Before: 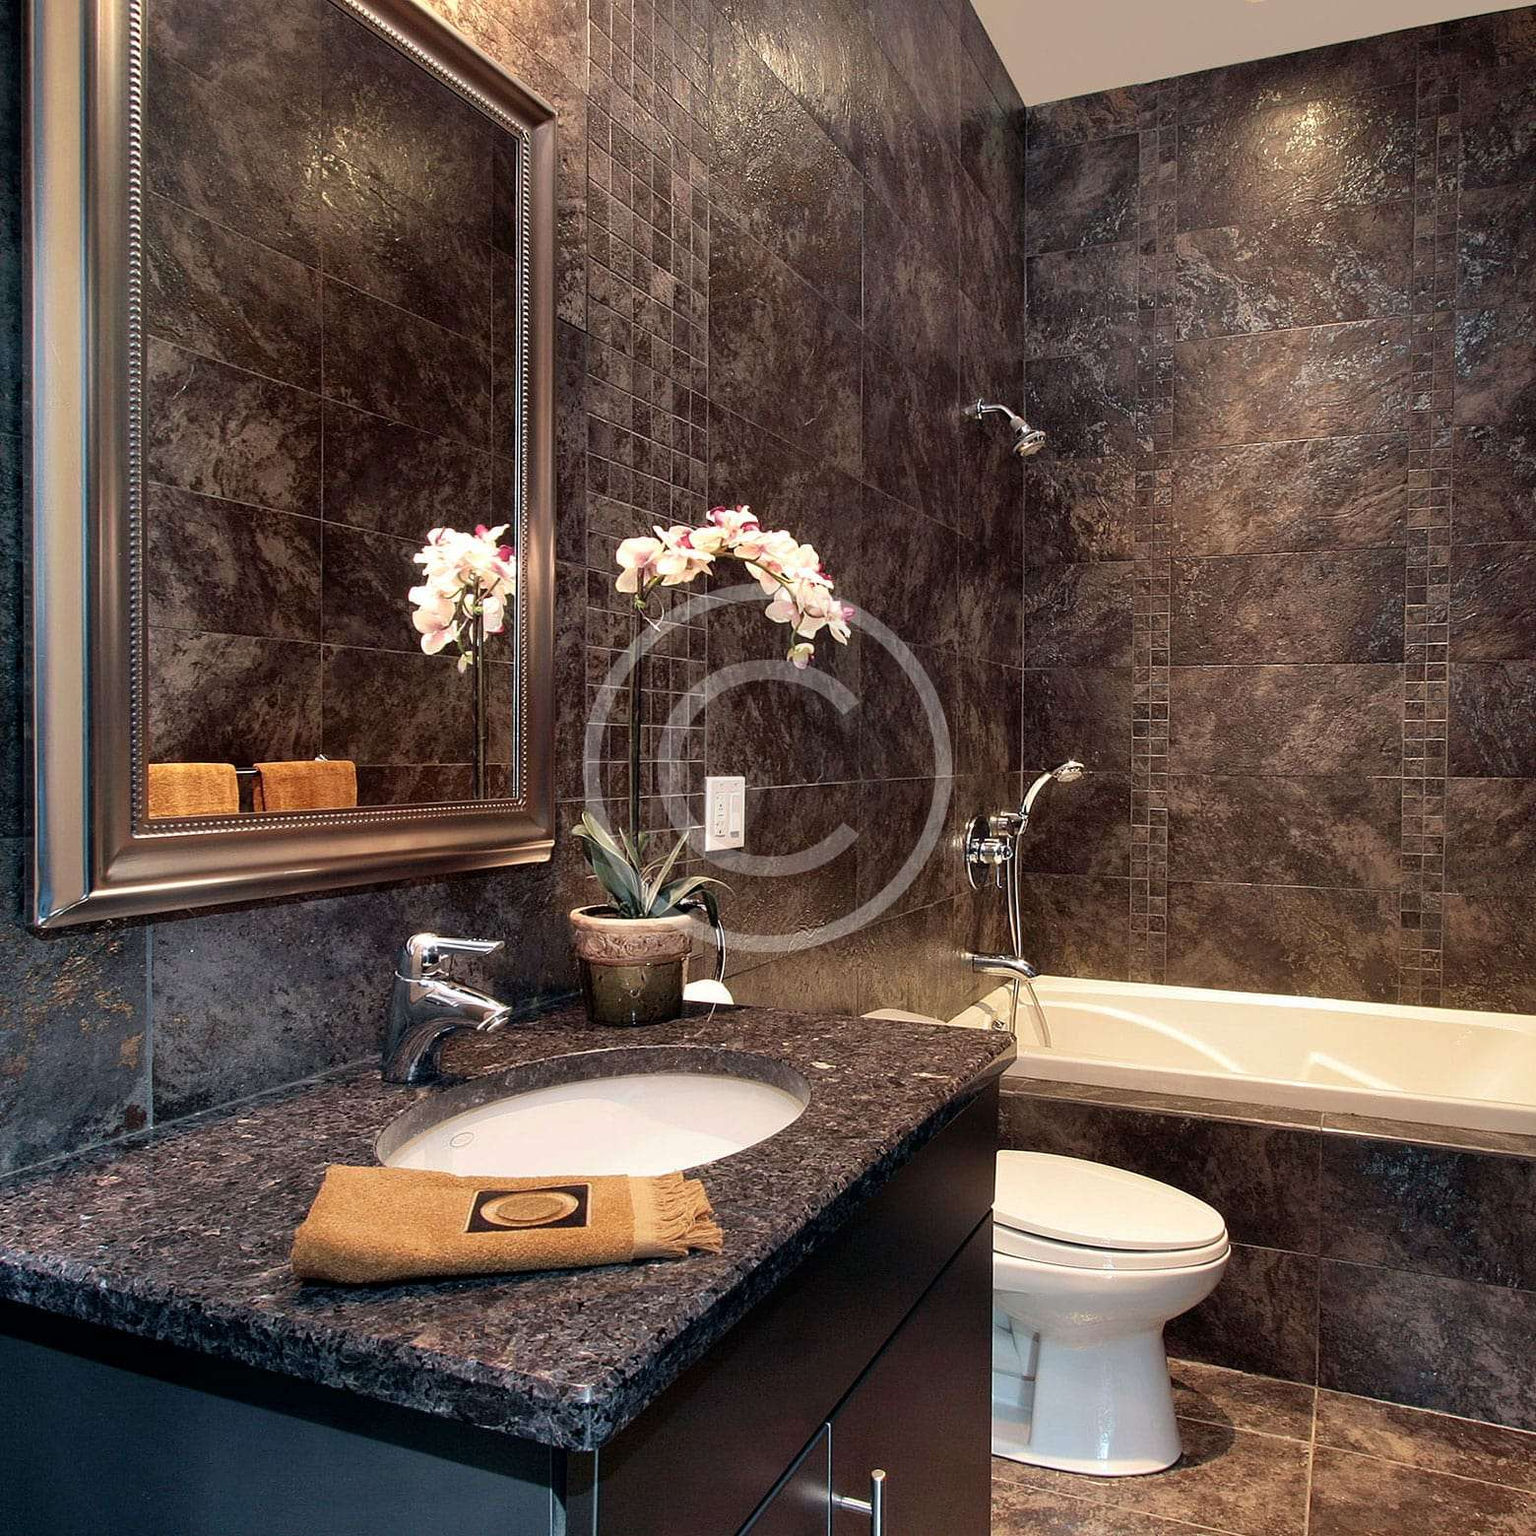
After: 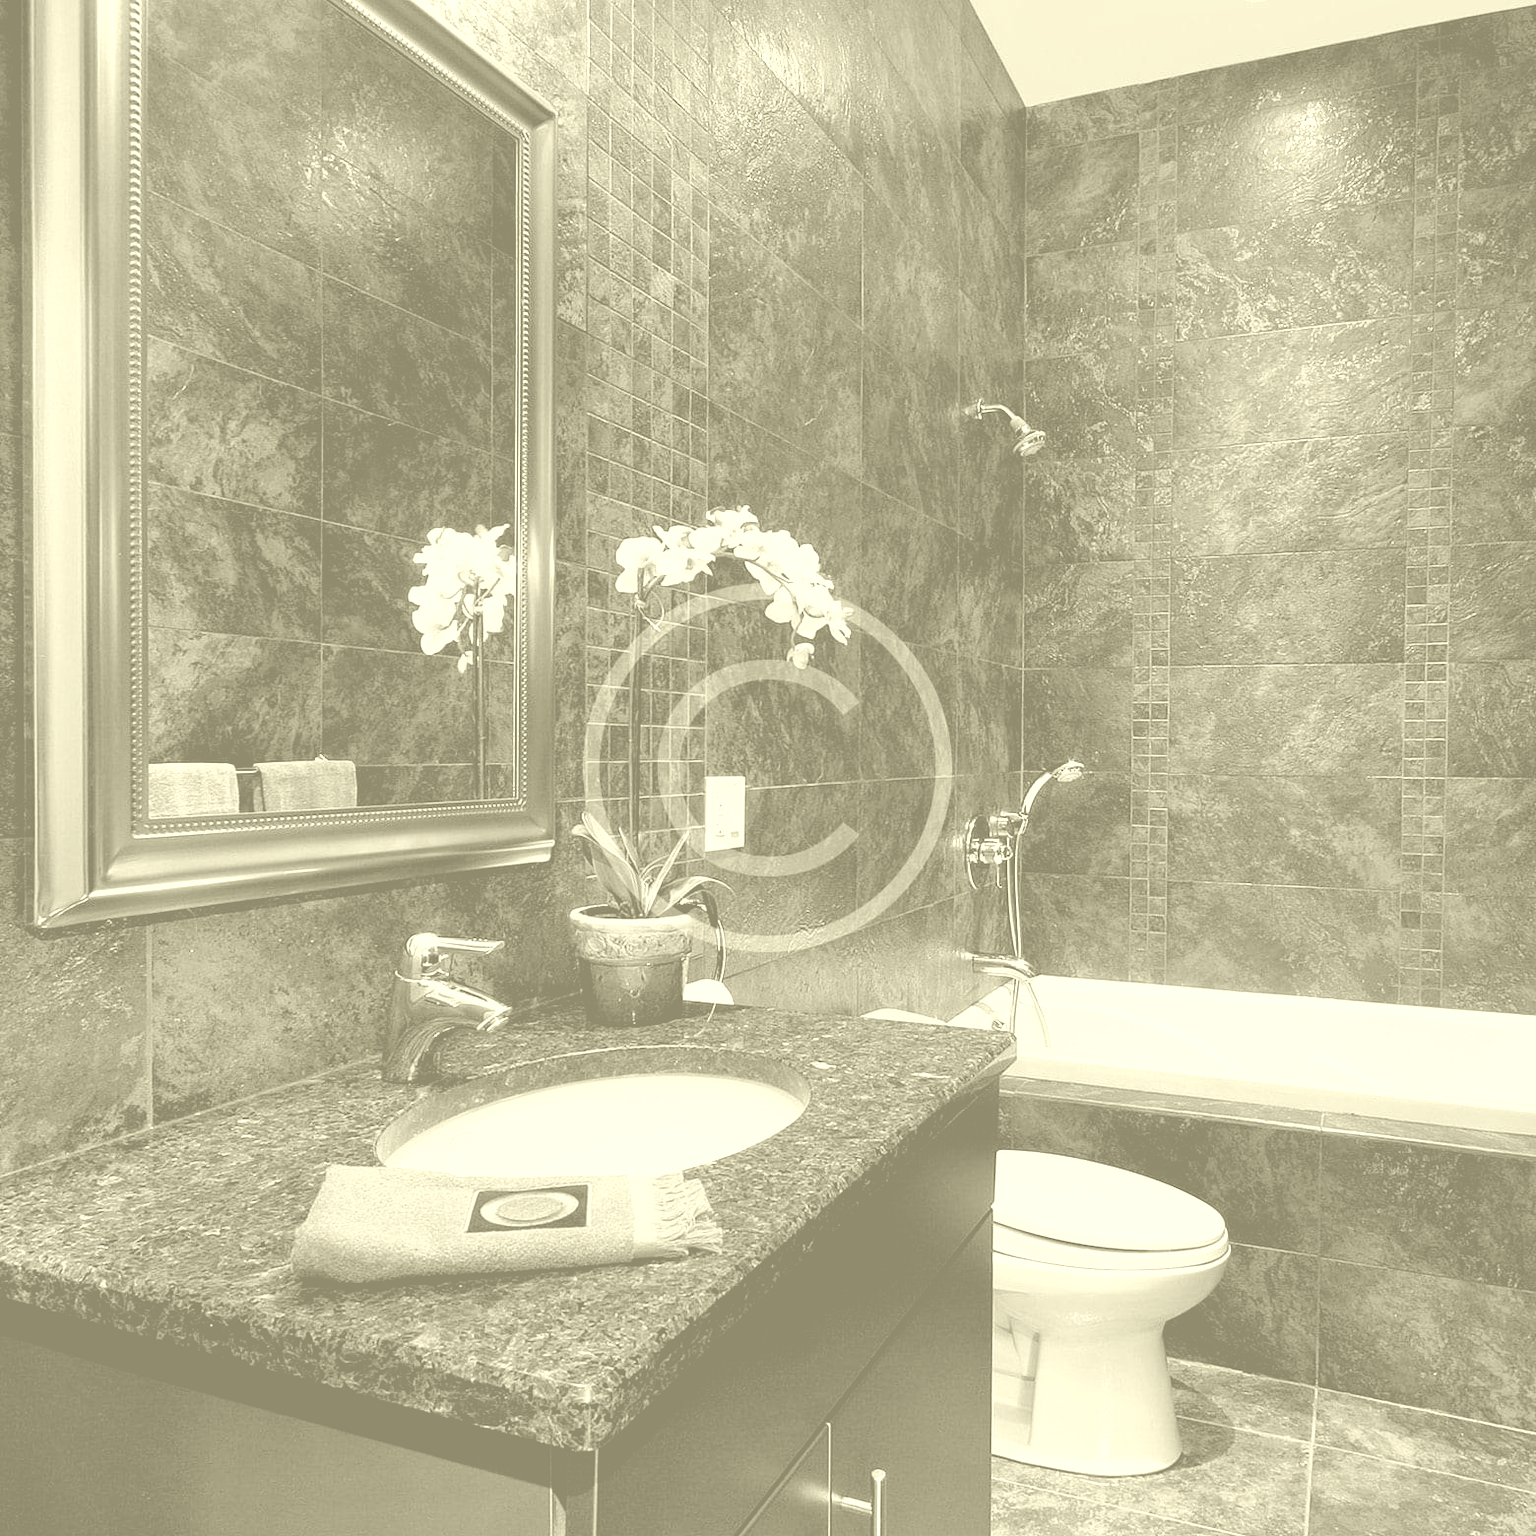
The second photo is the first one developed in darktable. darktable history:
colorize: hue 43.2°, saturation 40%, version 1
tone equalizer: on, module defaults
tone curve: curves: ch0 [(0, 0.013) (0.054, 0.018) (0.205, 0.191) (0.289, 0.292) (0.39, 0.424) (0.493, 0.551) (0.647, 0.752) (0.778, 0.895) (1, 0.998)]; ch1 [(0, 0) (0.385, 0.343) (0.439, 0.415) (0.494, 0.495) (0.501, 0.501) (0.51, 0.509) (0.54, 0.546) (0.586, 0.606) (0.66, 0.701) (0.783, 0.804) (1, 1)]; ch2 [(0, 0) (0.32, 0.281) (0.403, 0.399) (0.441, 0.428) (0.47, 0.469) (0.498, 0.496) (0.524, 0.538) (0.566, 0.579) (0.633, 0.665) (0.7, 0.711) (1, 1)], color space Lab, independent channels, preserve colors none
